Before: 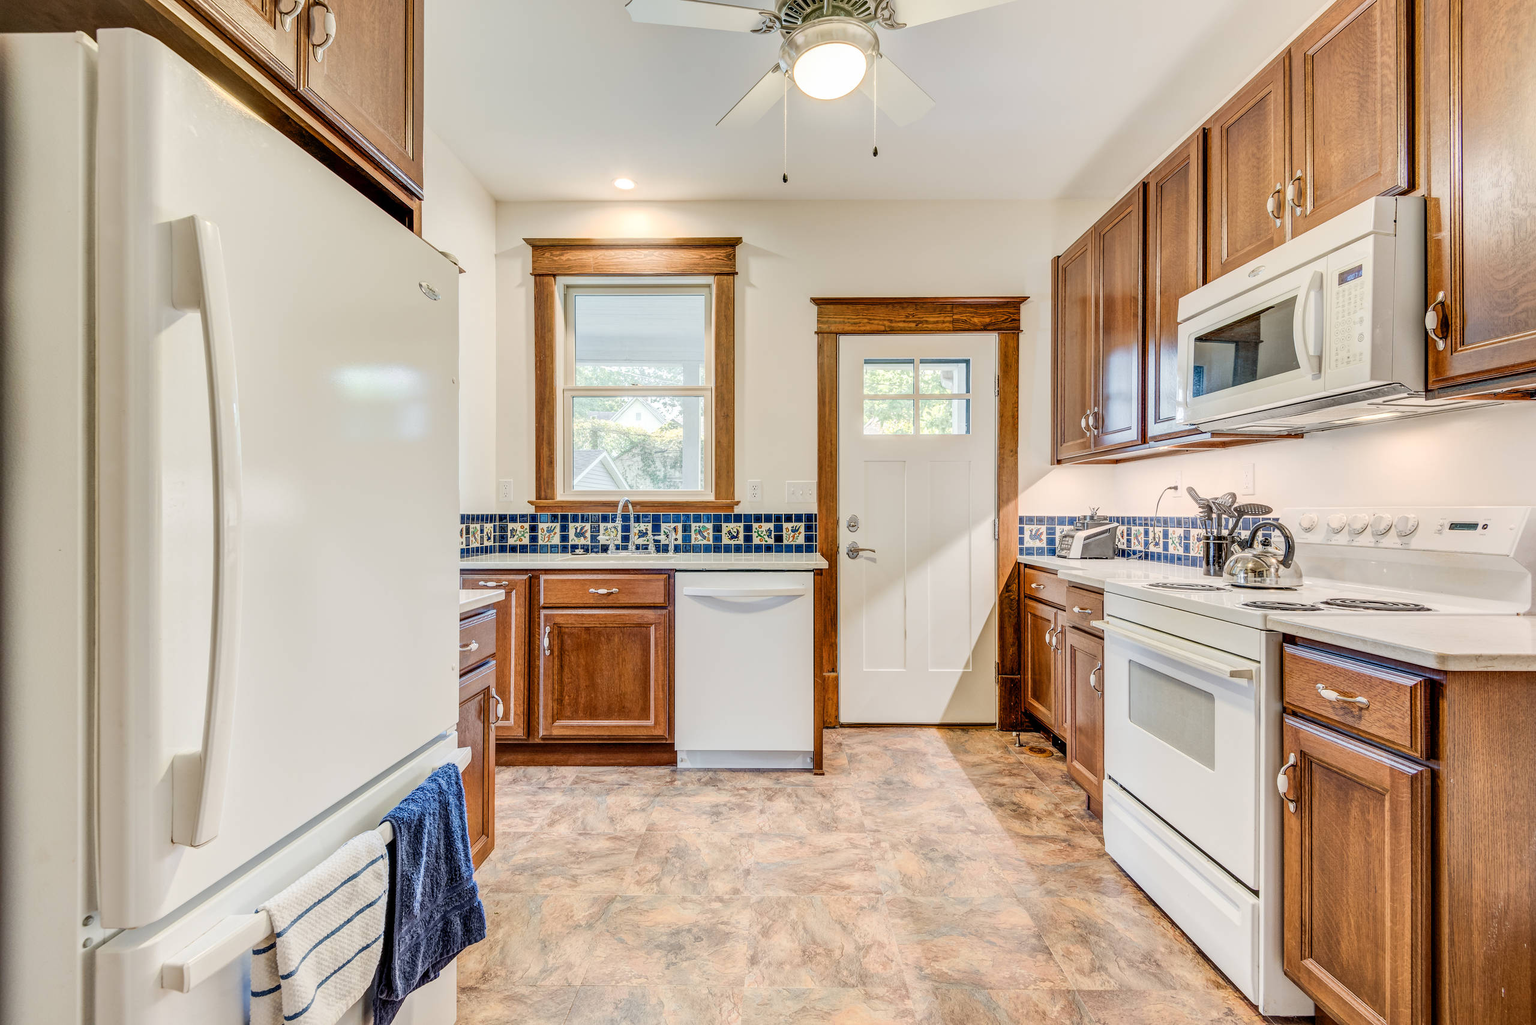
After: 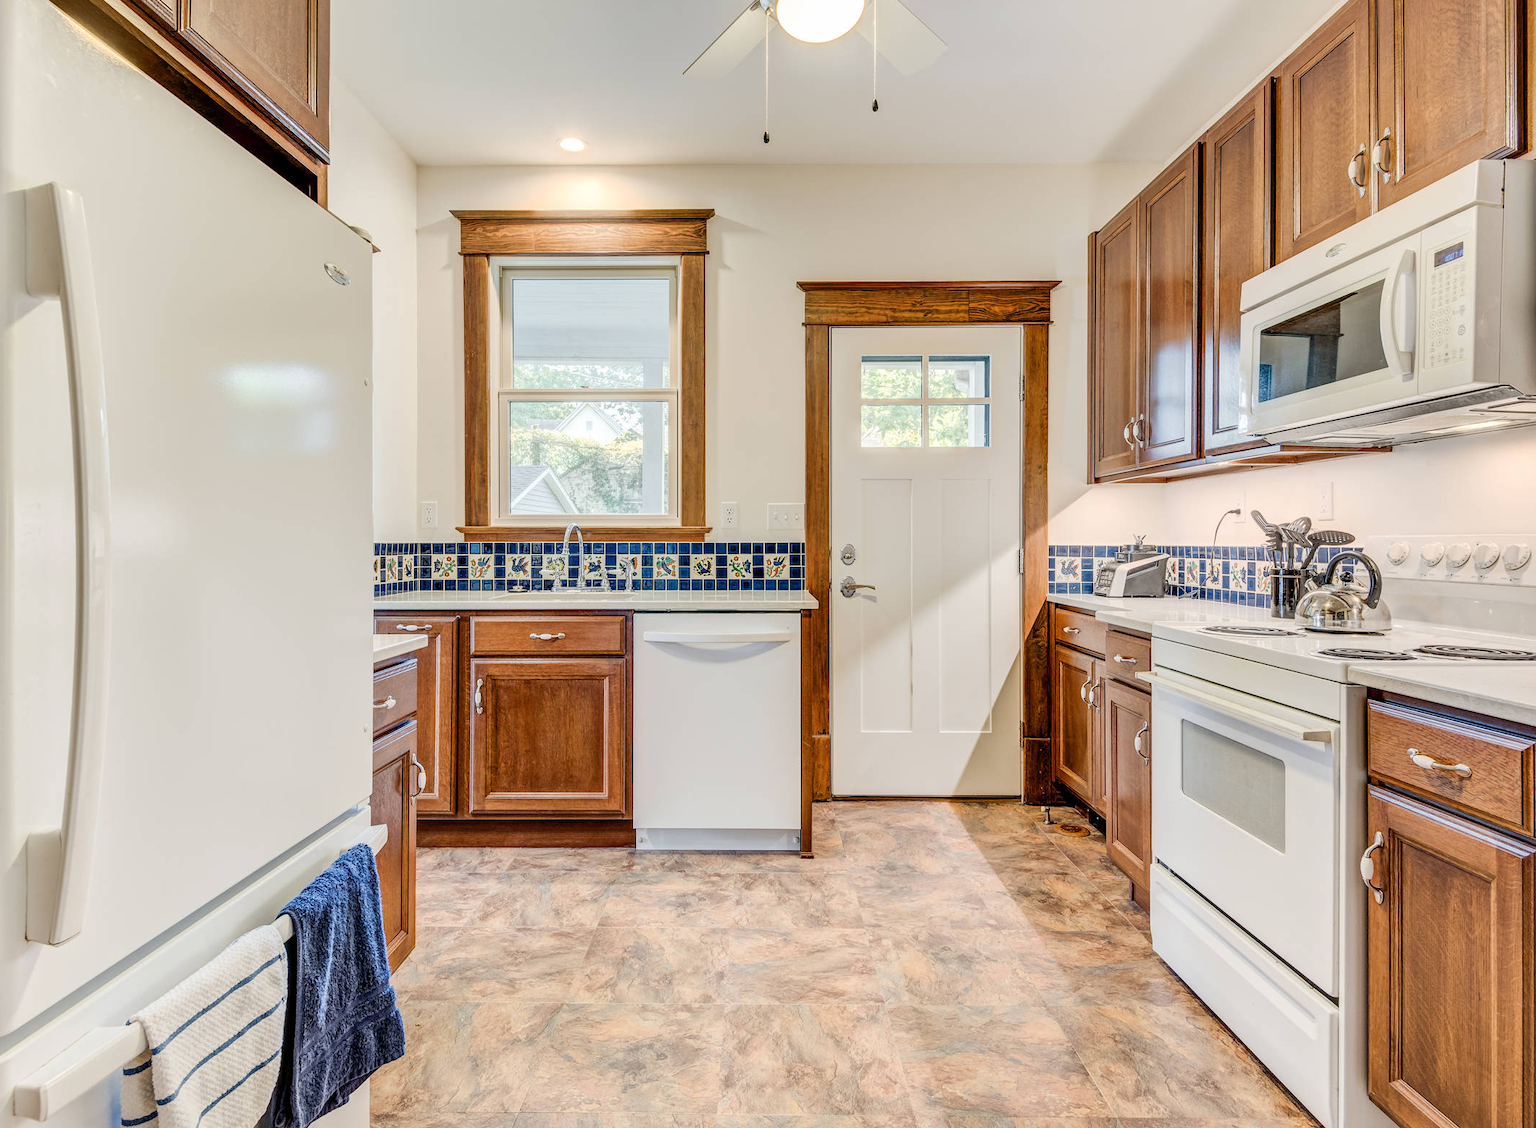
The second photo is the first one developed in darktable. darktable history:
crop: left 9.826%, top 6.276%, right 7.341%, bottom 2.172%
